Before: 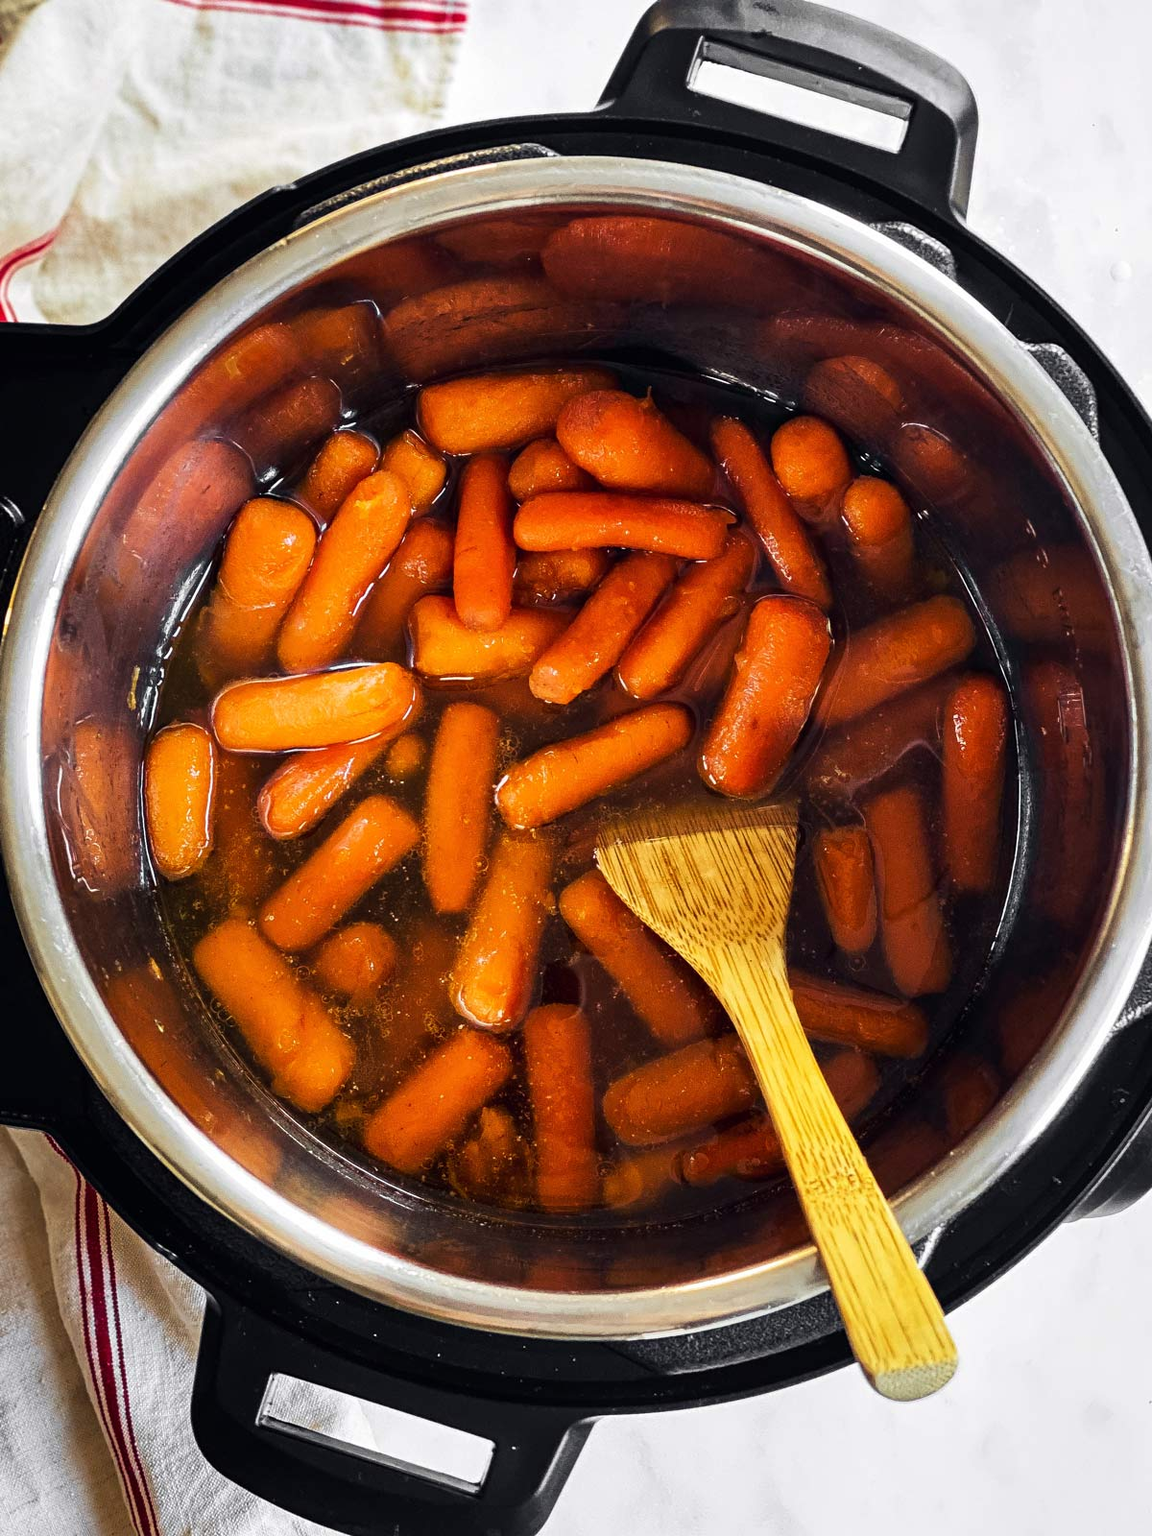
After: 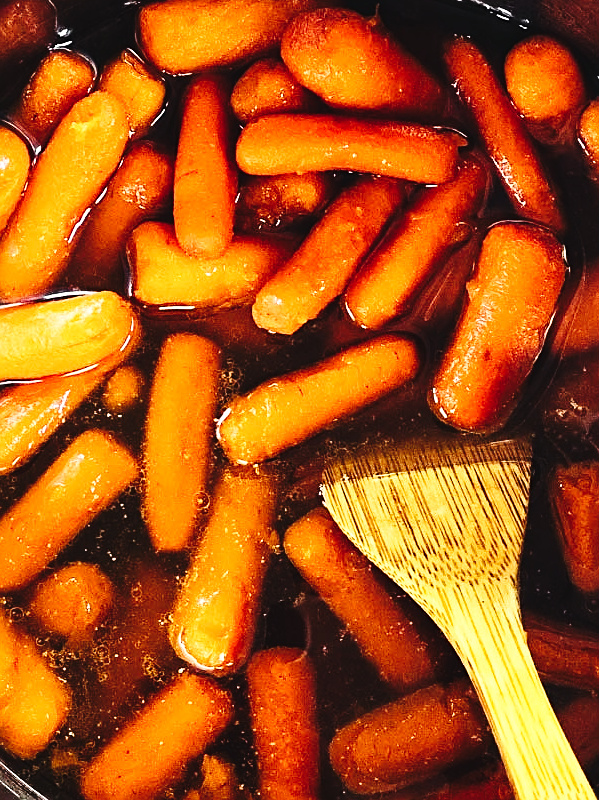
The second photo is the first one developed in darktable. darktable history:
sharpen: on, module defaults
crop: left 25%, top 25%, right 25%, bottom 25%
white balance: emerald 1
exposure: black level correction -0.014, exposure -0.193 EV, compensate highlight preservation false
tone equalizer: -8 EV -0.75 EV, -7 EV -0.7 EV, -6 EV -0.6 EV, -5 EV -0.4 EV, -3 EV 0.4 EV, -2 EV 0.6 EV, -1 EV 0.7 EV, +0 EV 0.75 EV, edges refinement/feathering 500, mask exposure compensation -1.57 EV, preserve details no
base curve: curves: ch0 [(0, 0) (0.036, 0.025) (0.121, 0.166) (0.206, 0.329) (0.605, 0.79) (1, 1)], preserve colors none
